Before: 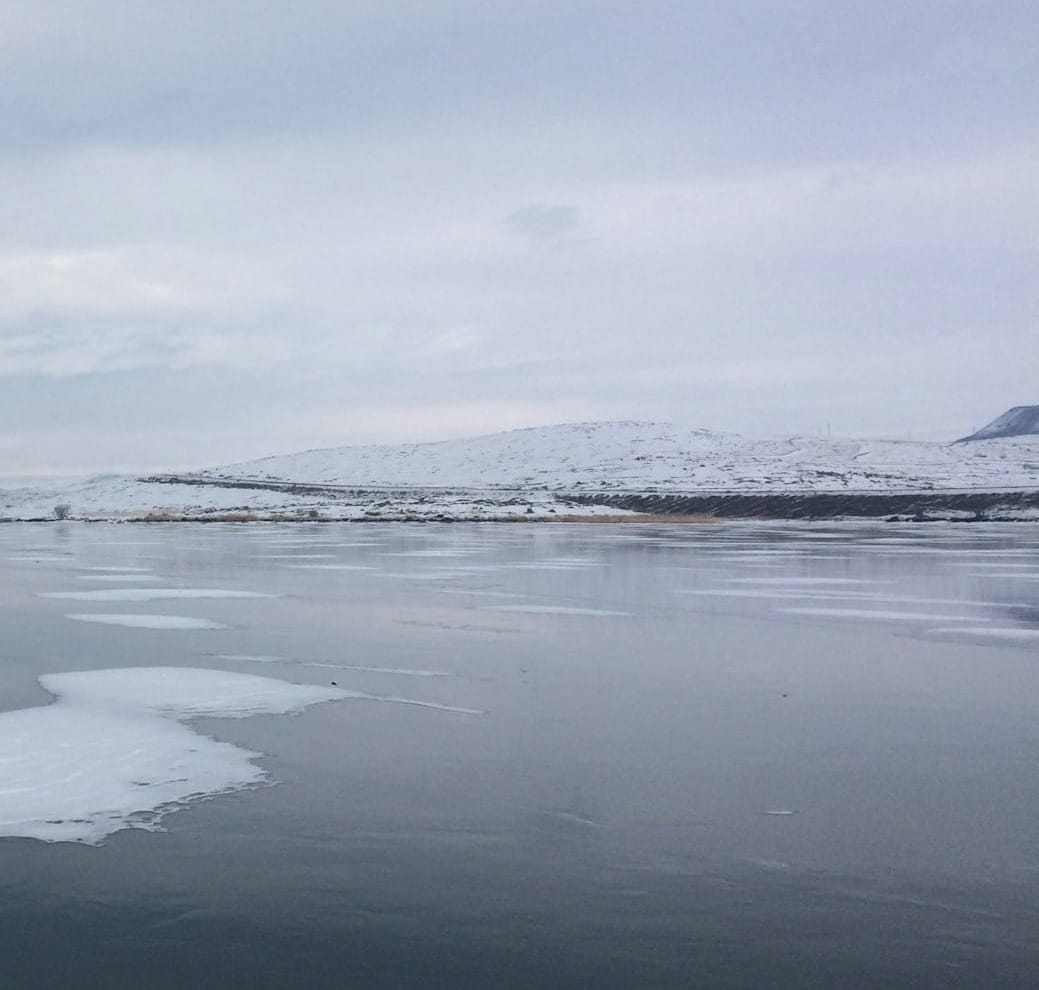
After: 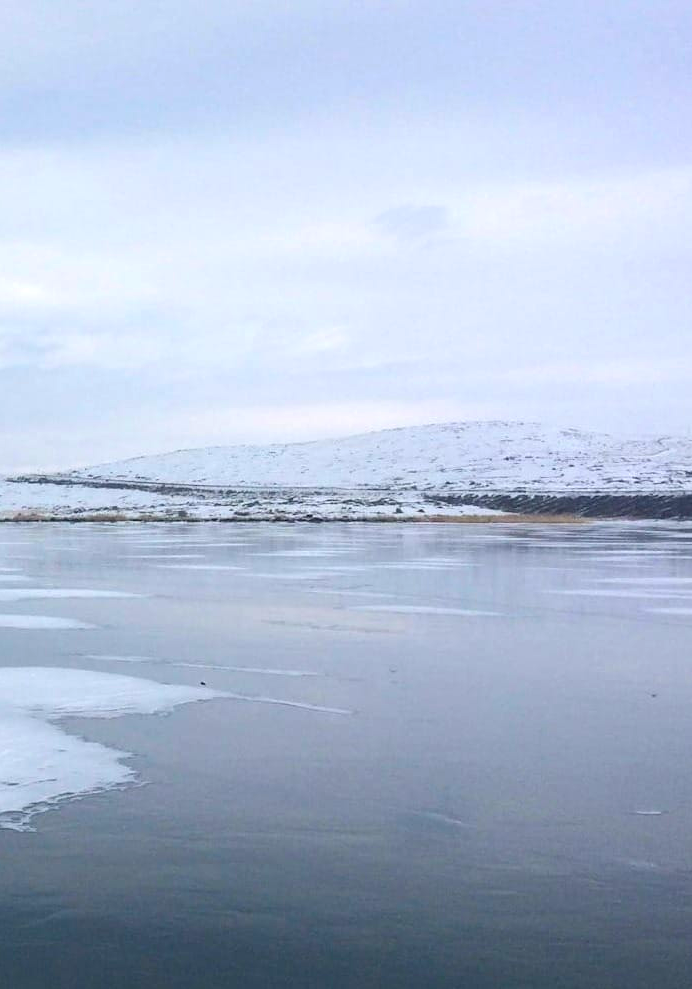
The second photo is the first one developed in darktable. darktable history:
exposure: exposure 0.4 EV, compensate highlight preservation false
crop and rotate: left 12.648%, right 20.685%
color balance rgb: perceptual saturation grading › global saturation 40%, global vibrance 15%
